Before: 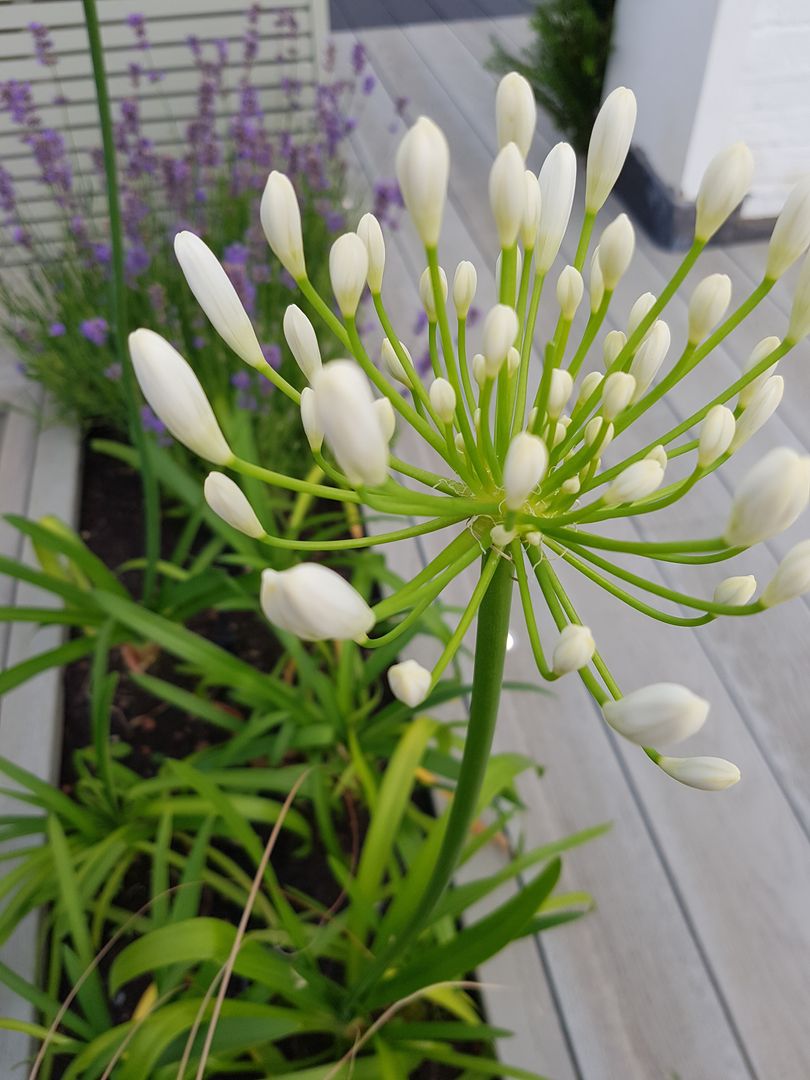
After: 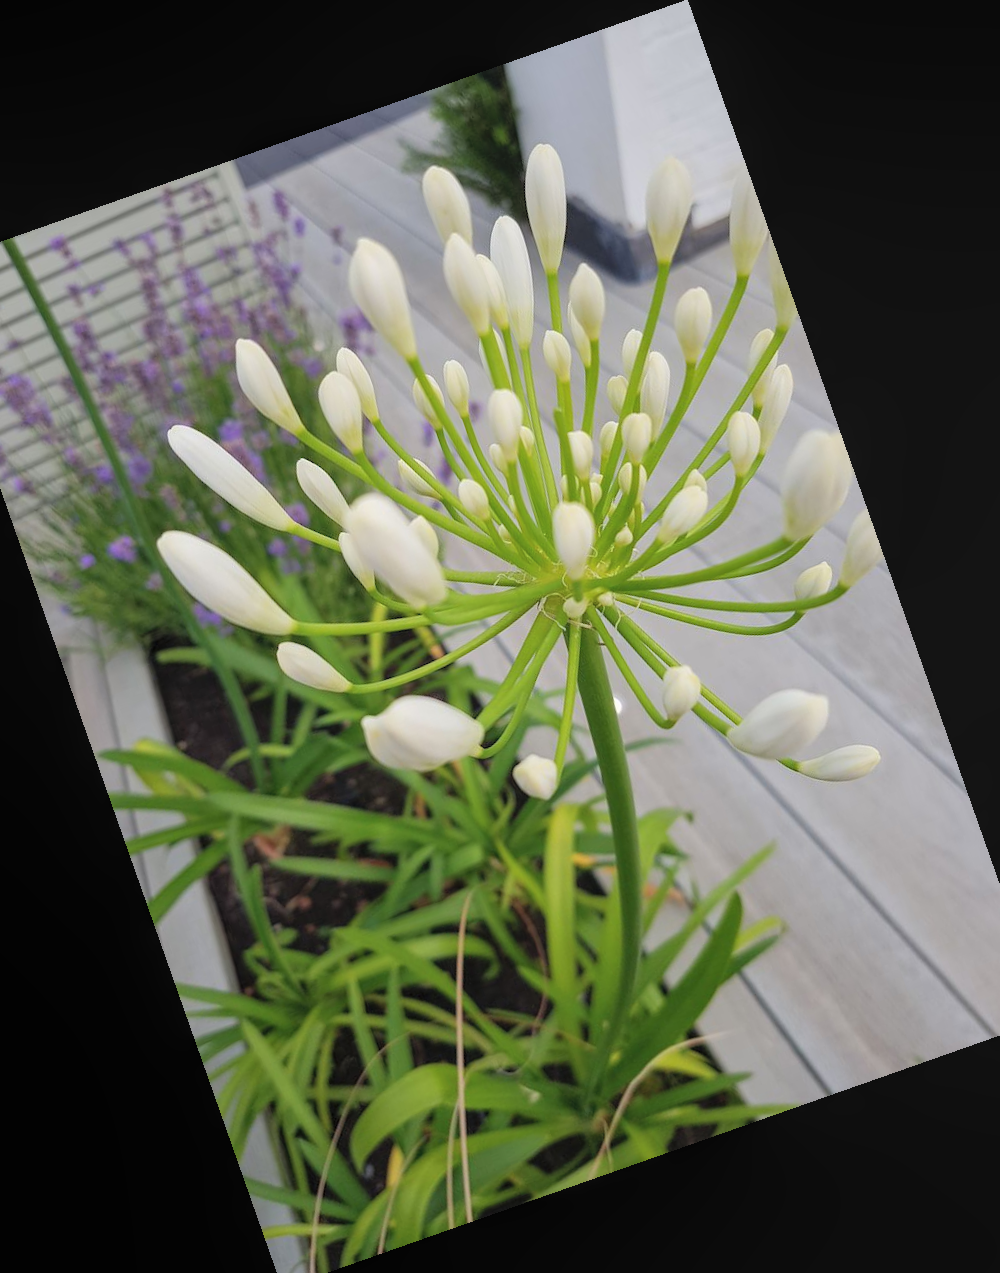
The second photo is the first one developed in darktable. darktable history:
crop and rotate: angle 19.43°, left 6.812%, right 4.125%, bottom 1.087%
local contrast: detail 110%
contrast brightness saturation: brightness 0.15
